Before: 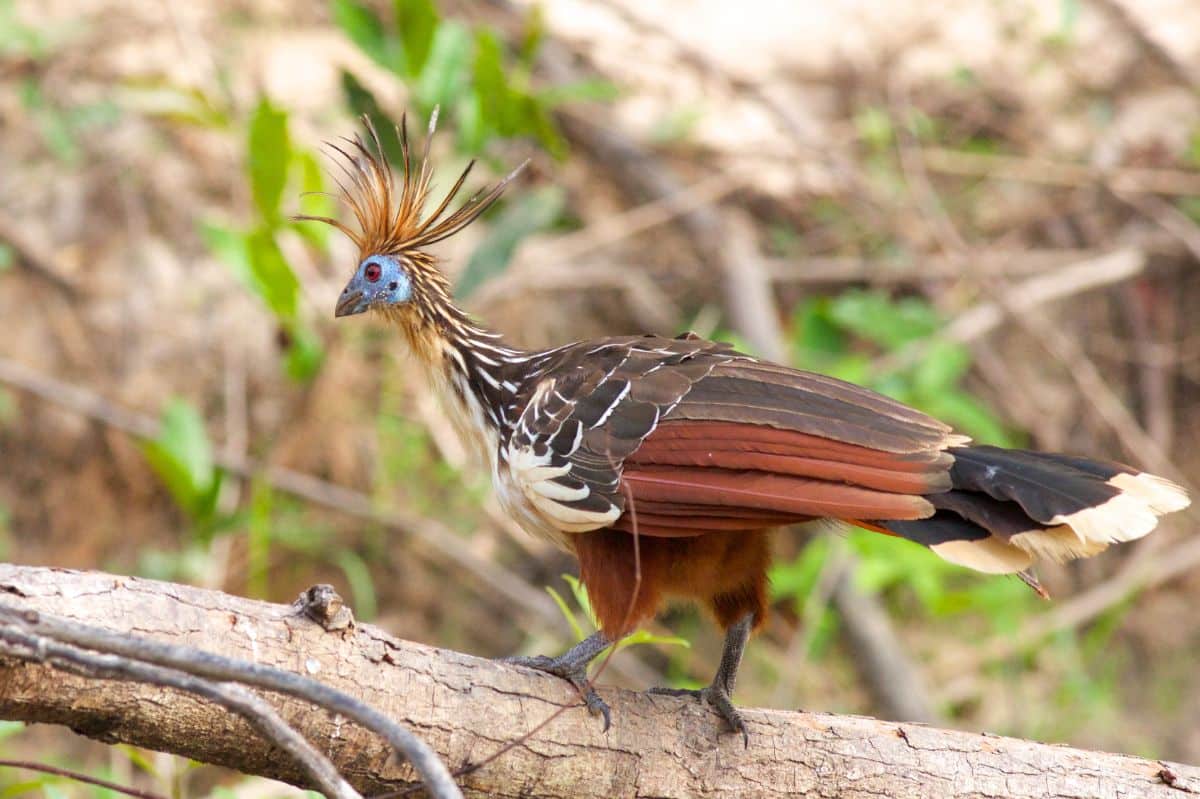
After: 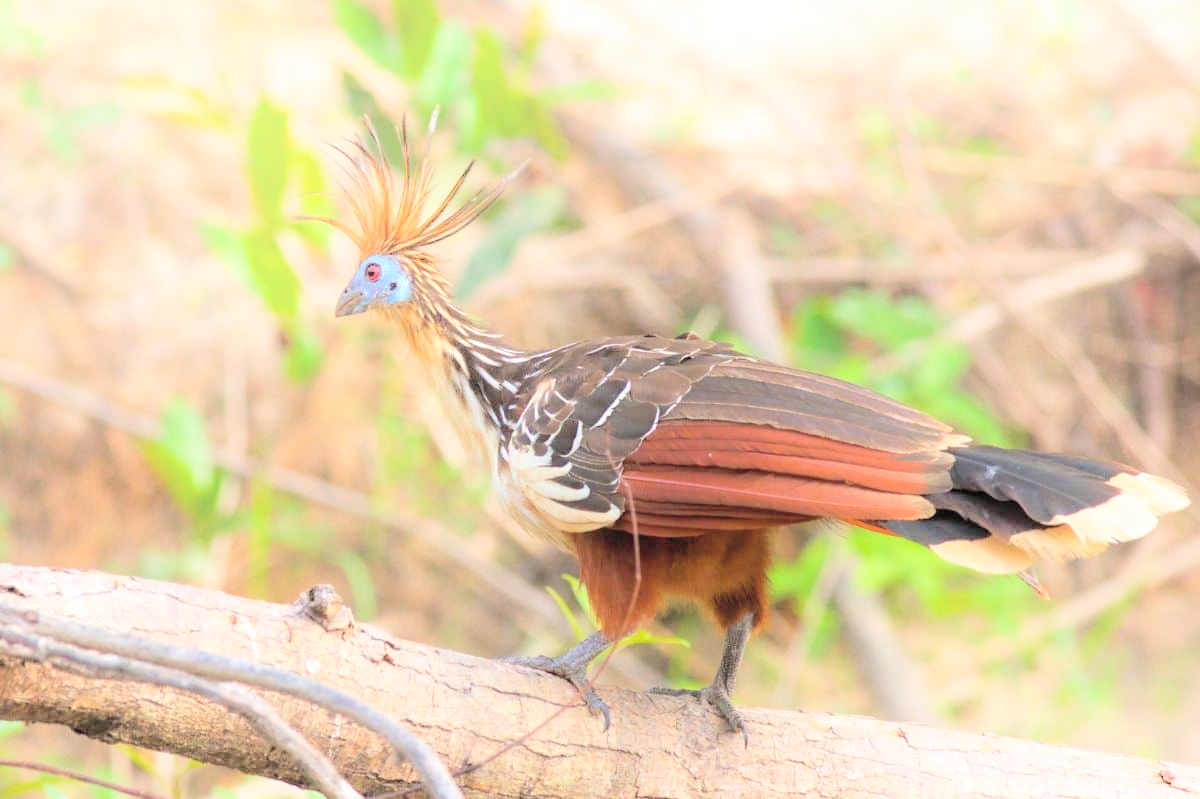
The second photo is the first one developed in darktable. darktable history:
contrast brightness saturation: contrast 0.1, brightness 0.3, saturation 0.14
shadows and highlights: highlights 70.7, soften with gaussian
